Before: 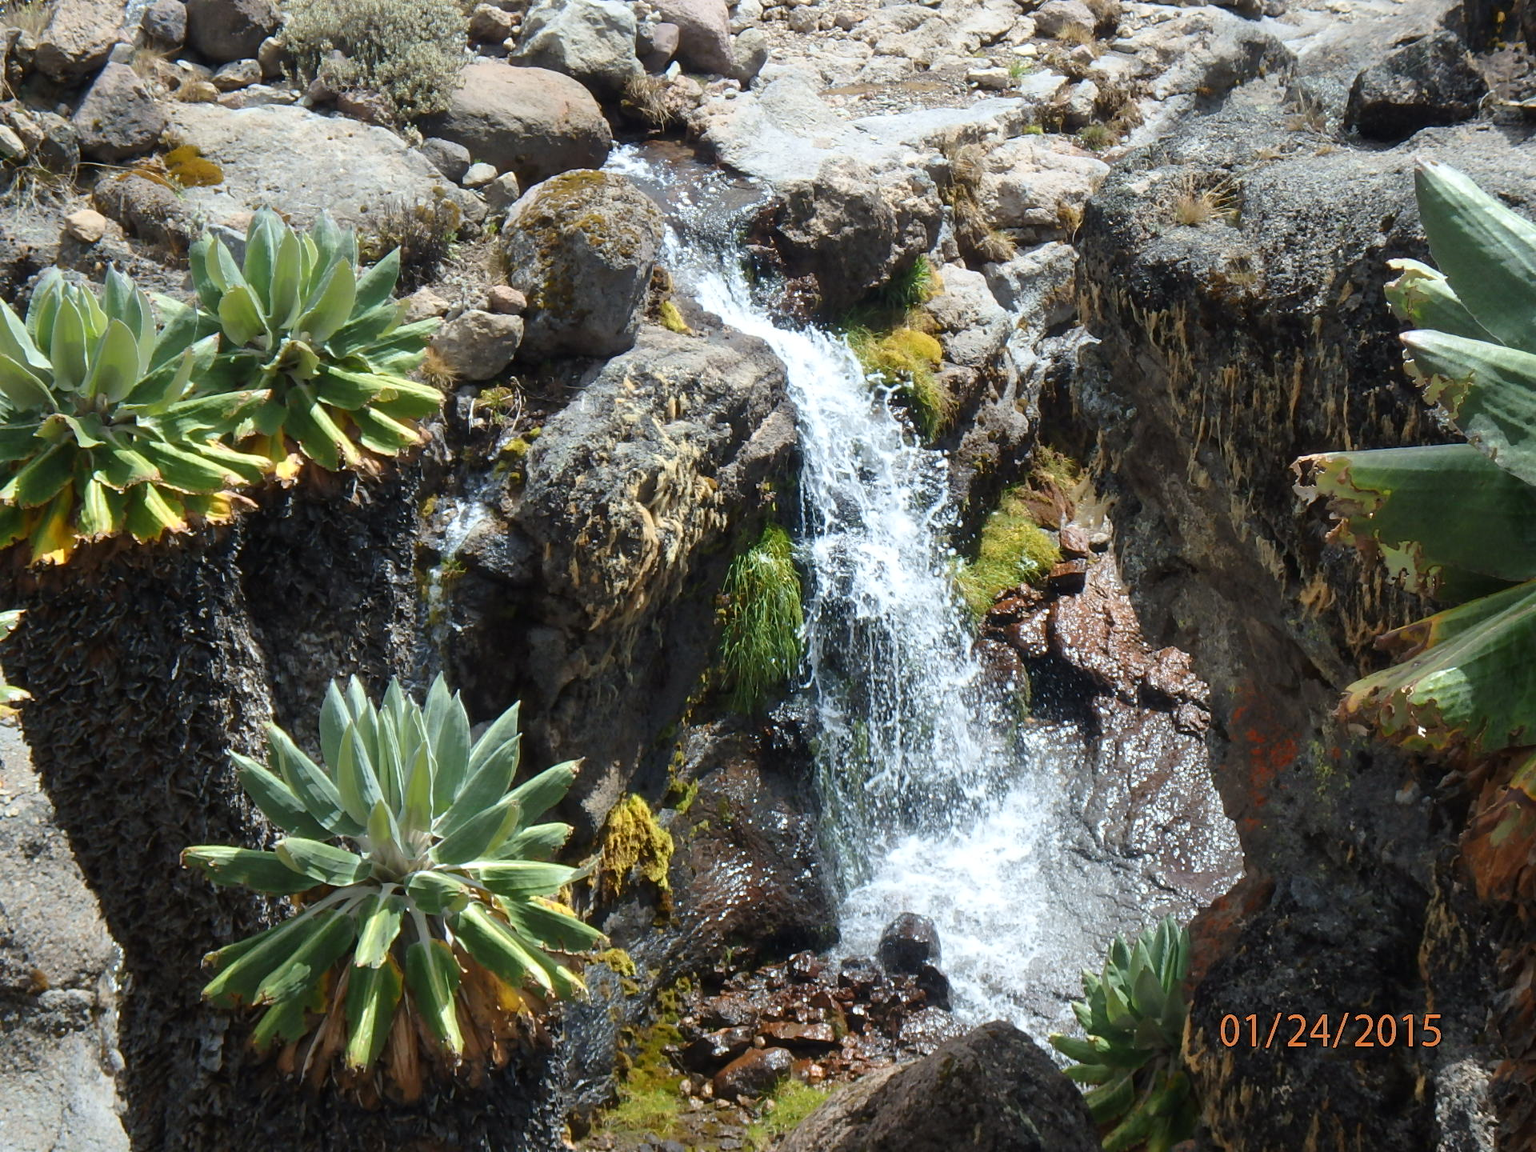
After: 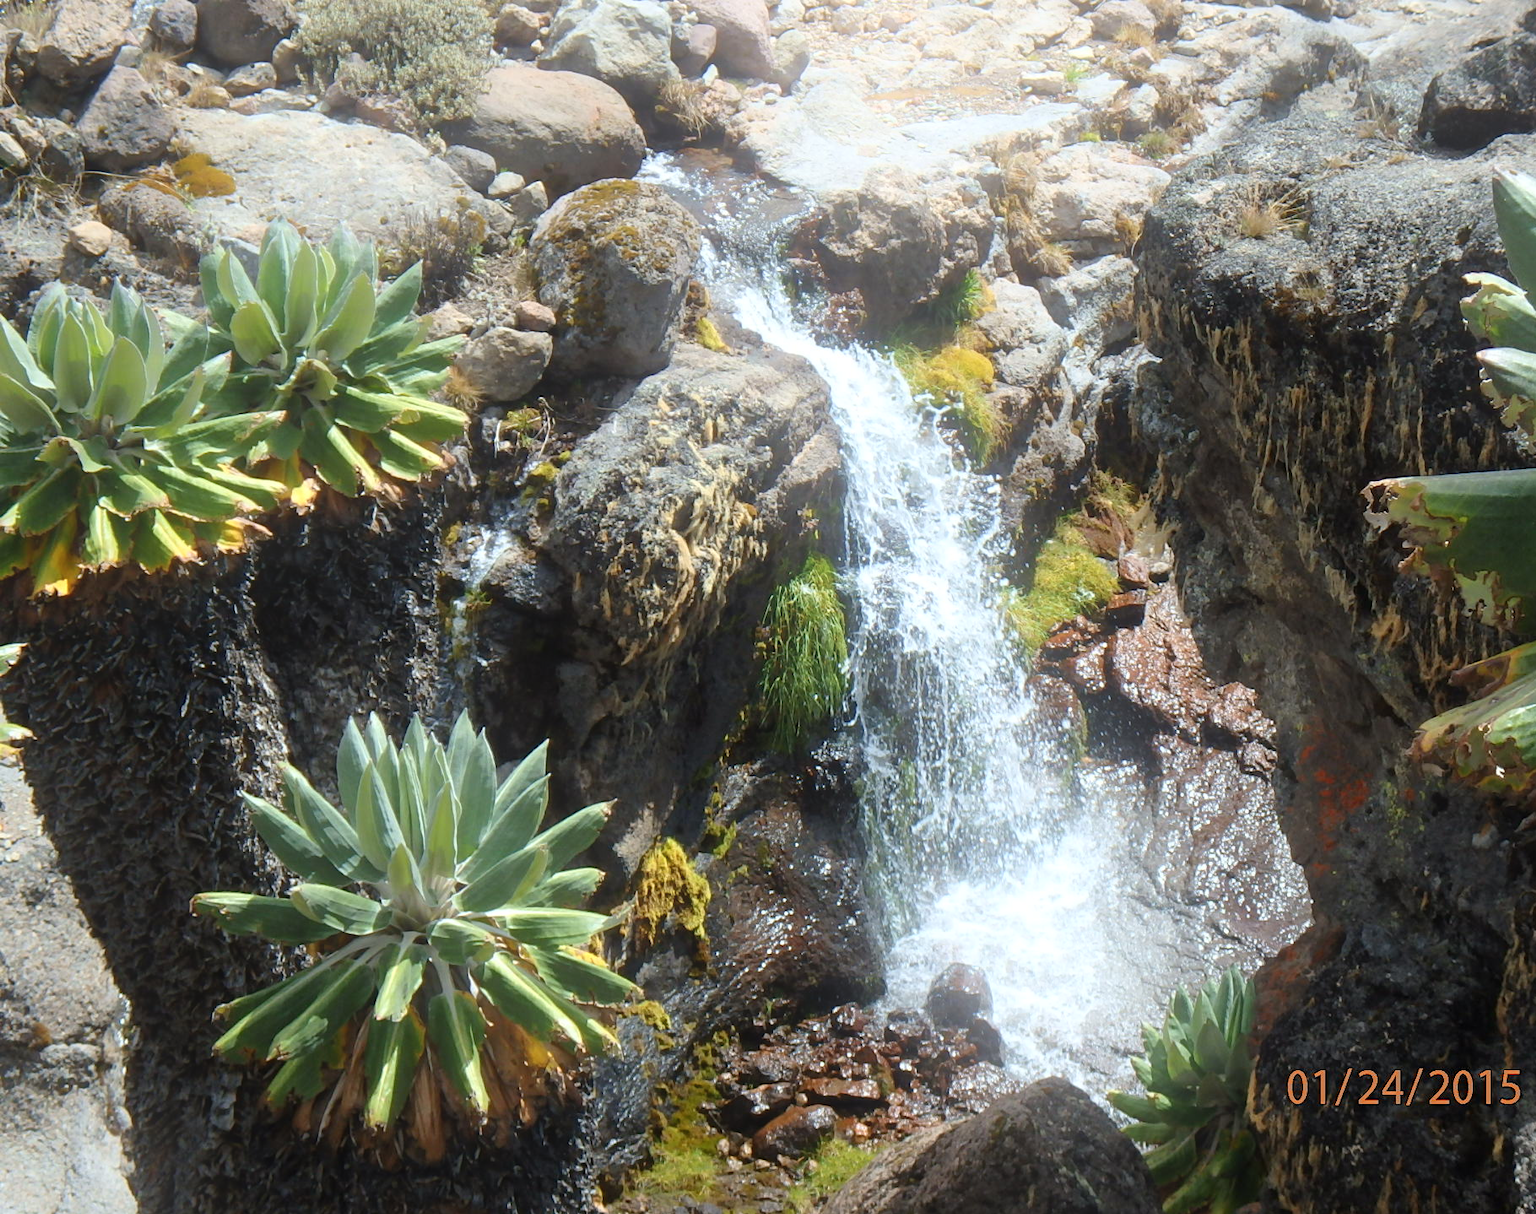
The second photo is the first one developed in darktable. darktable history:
crop and rotate: right 5.167%
bloom: on, module defaults
